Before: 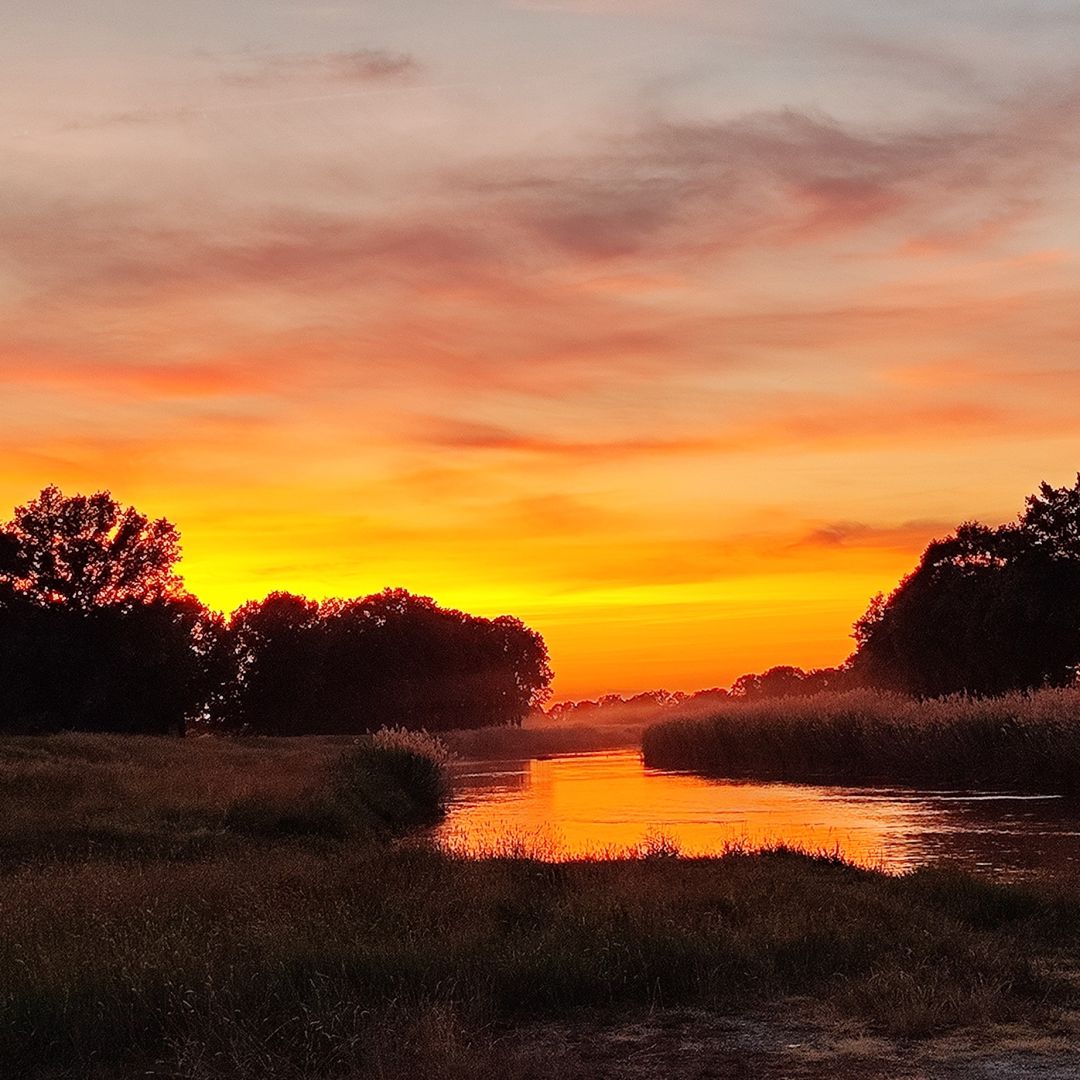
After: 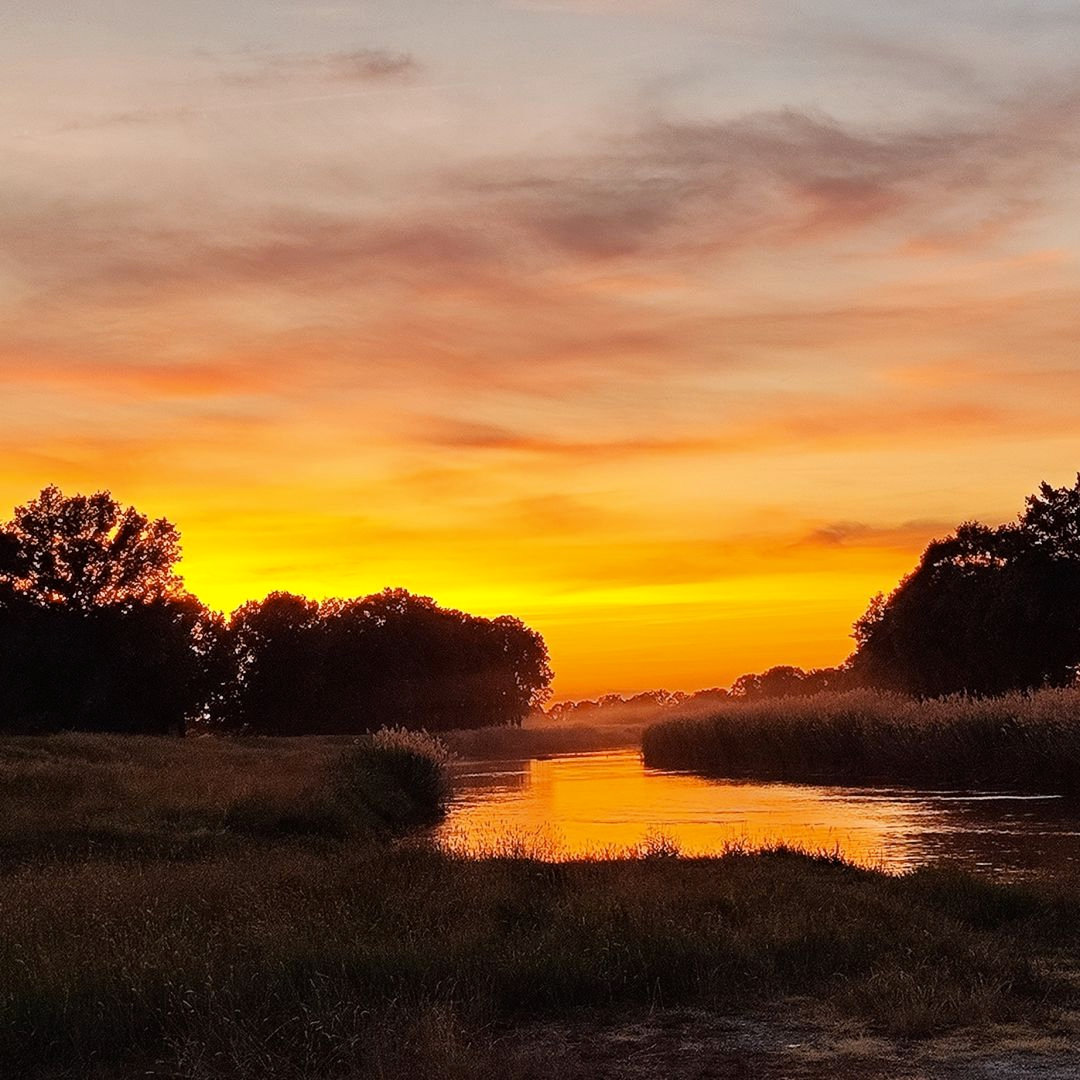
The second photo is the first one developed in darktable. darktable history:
contrast brightness saturation: contrast 0.08, saturation 0.02
color contrast: green-magenta contrast 0.81
